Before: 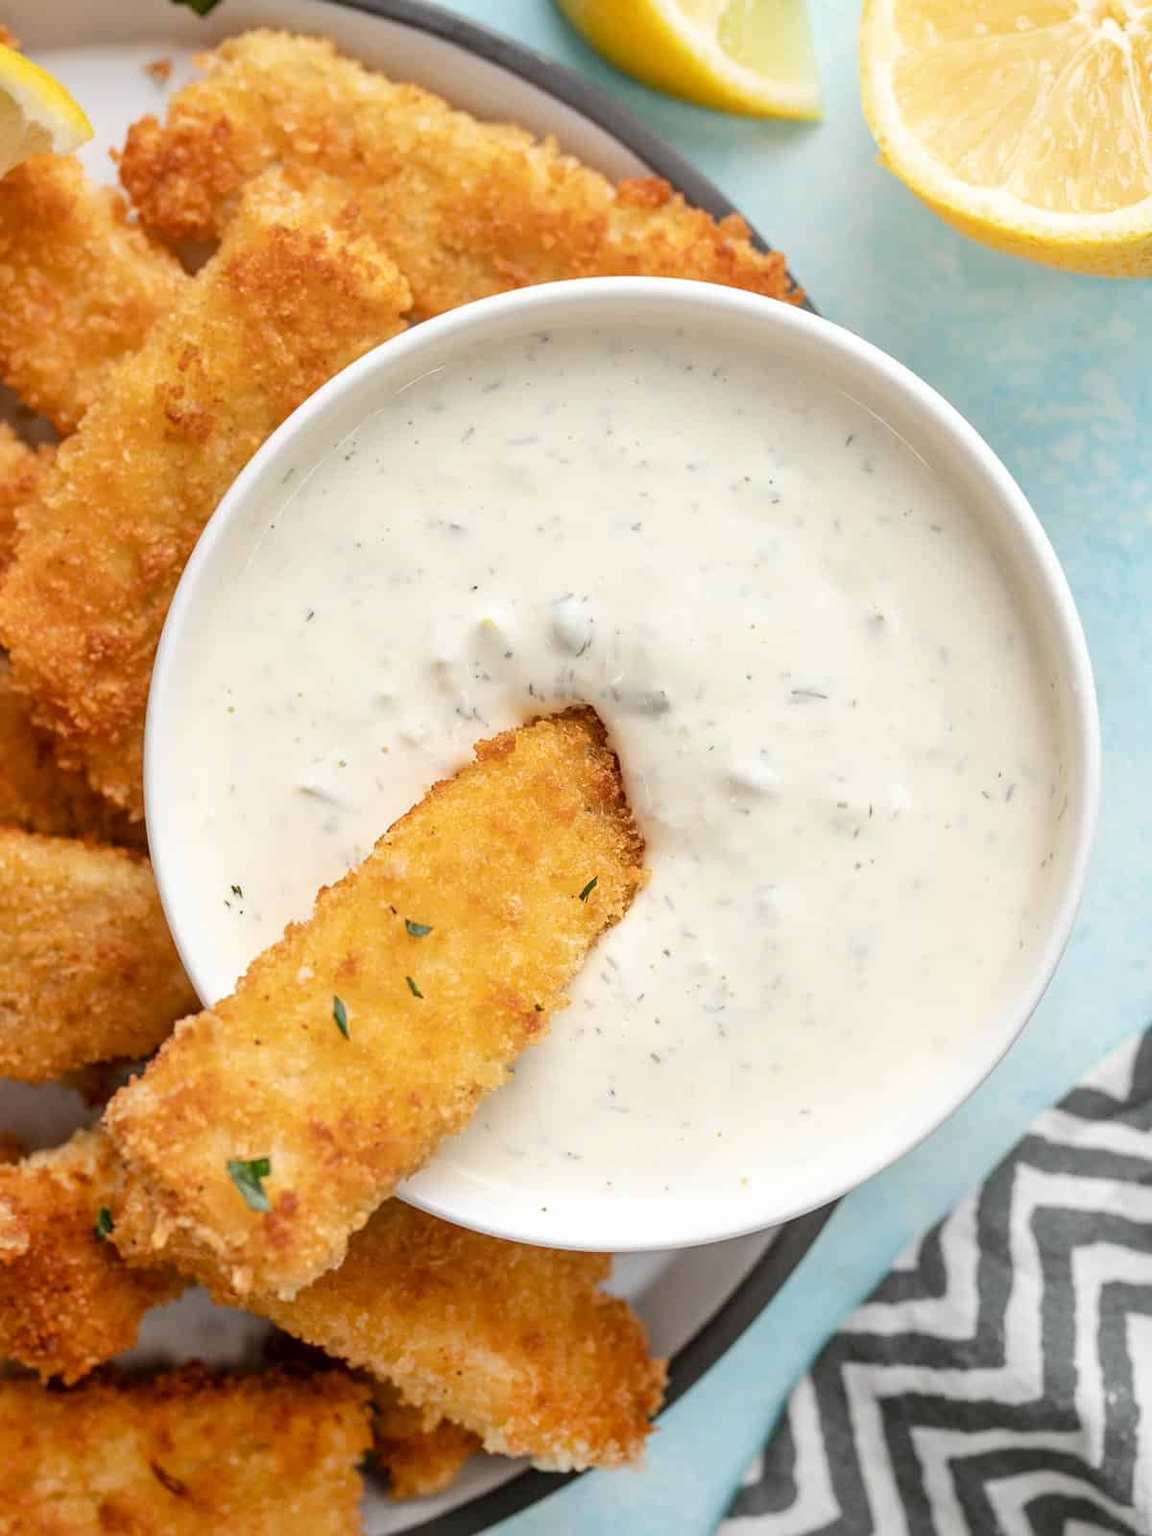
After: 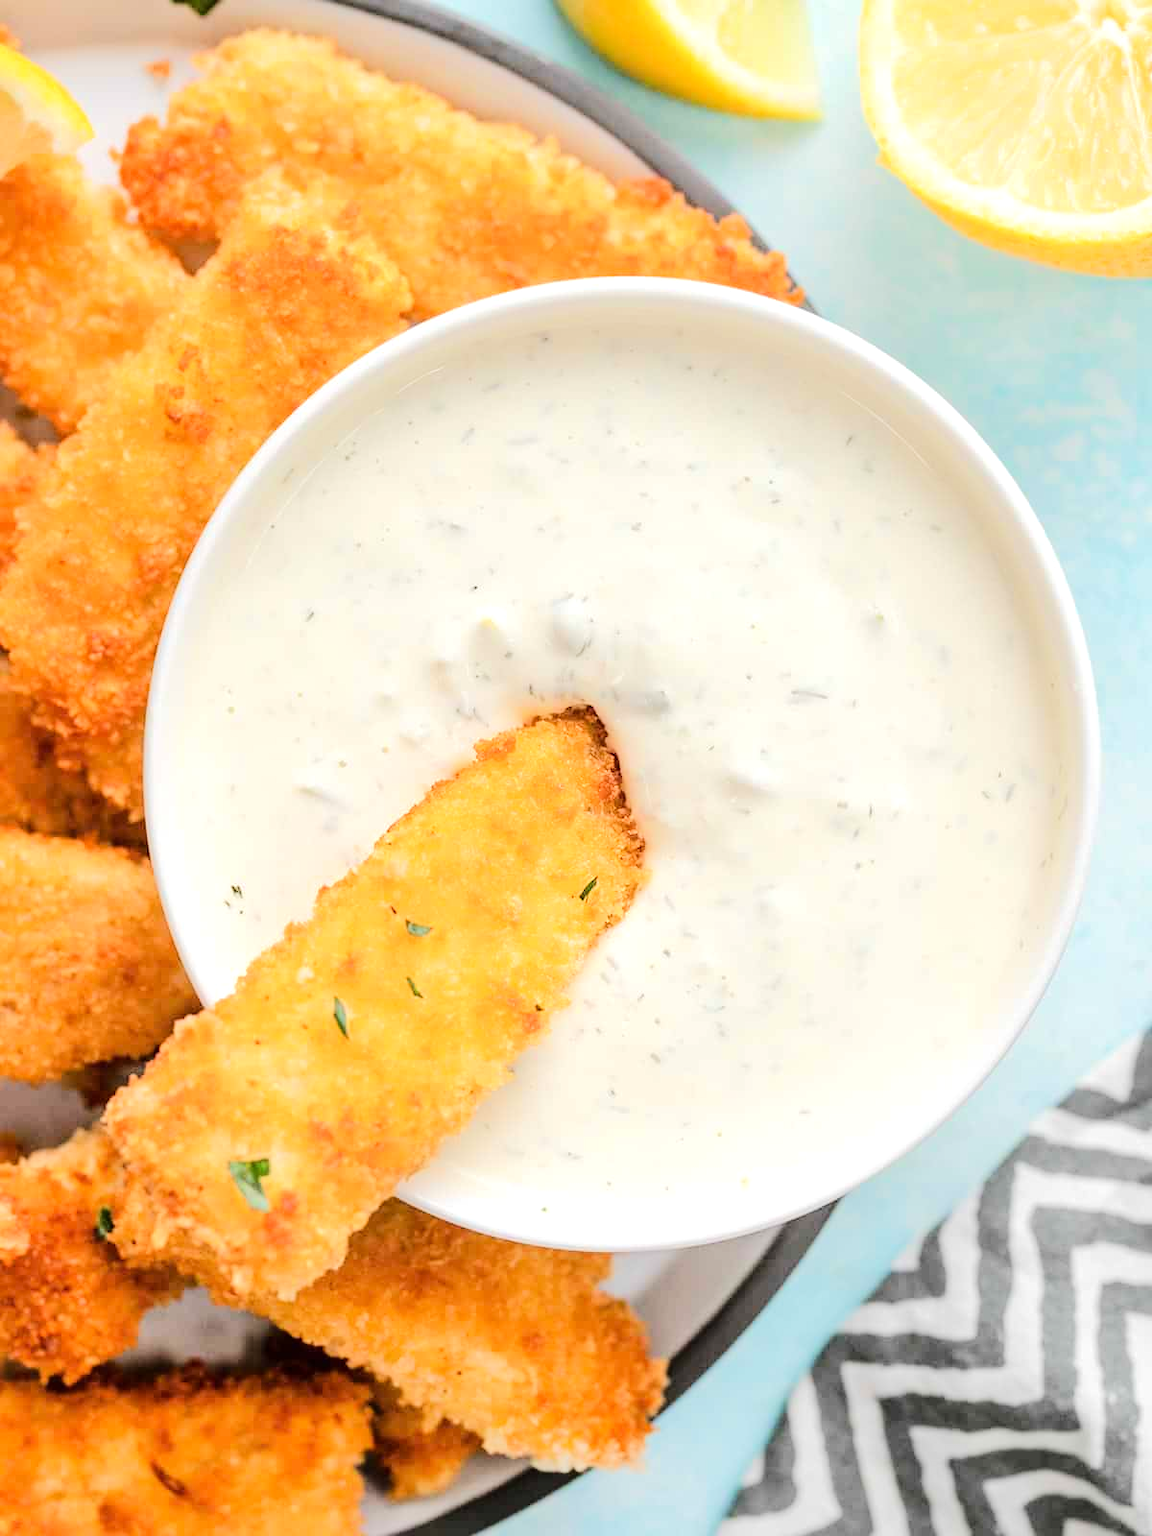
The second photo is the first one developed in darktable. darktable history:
tone equalizer: -7 EV 0.158 EV, -6 EV 0.604 EV, -5 EV 1.13 EV, -4 EV 1.33 EV, -3 EV 1.13 EV, -2 EV 0.6 EV, -1 EV 0.167 EV, edges refinement/feathering 500, mask exposure compensation -1.57 EV, preserve details no
